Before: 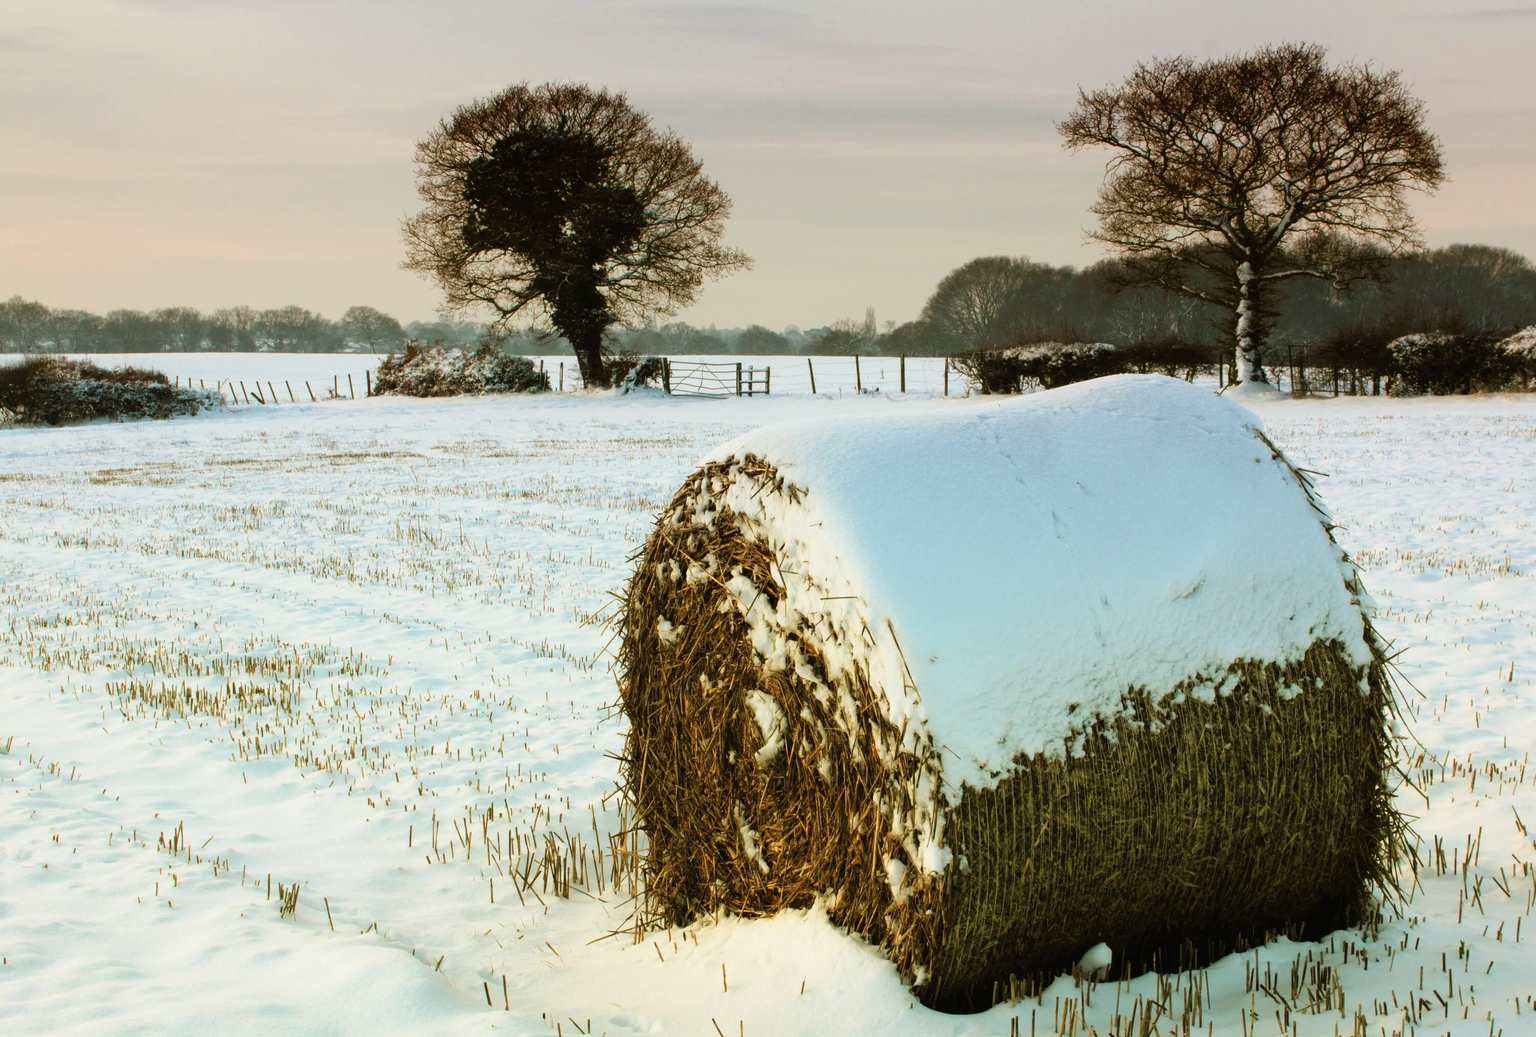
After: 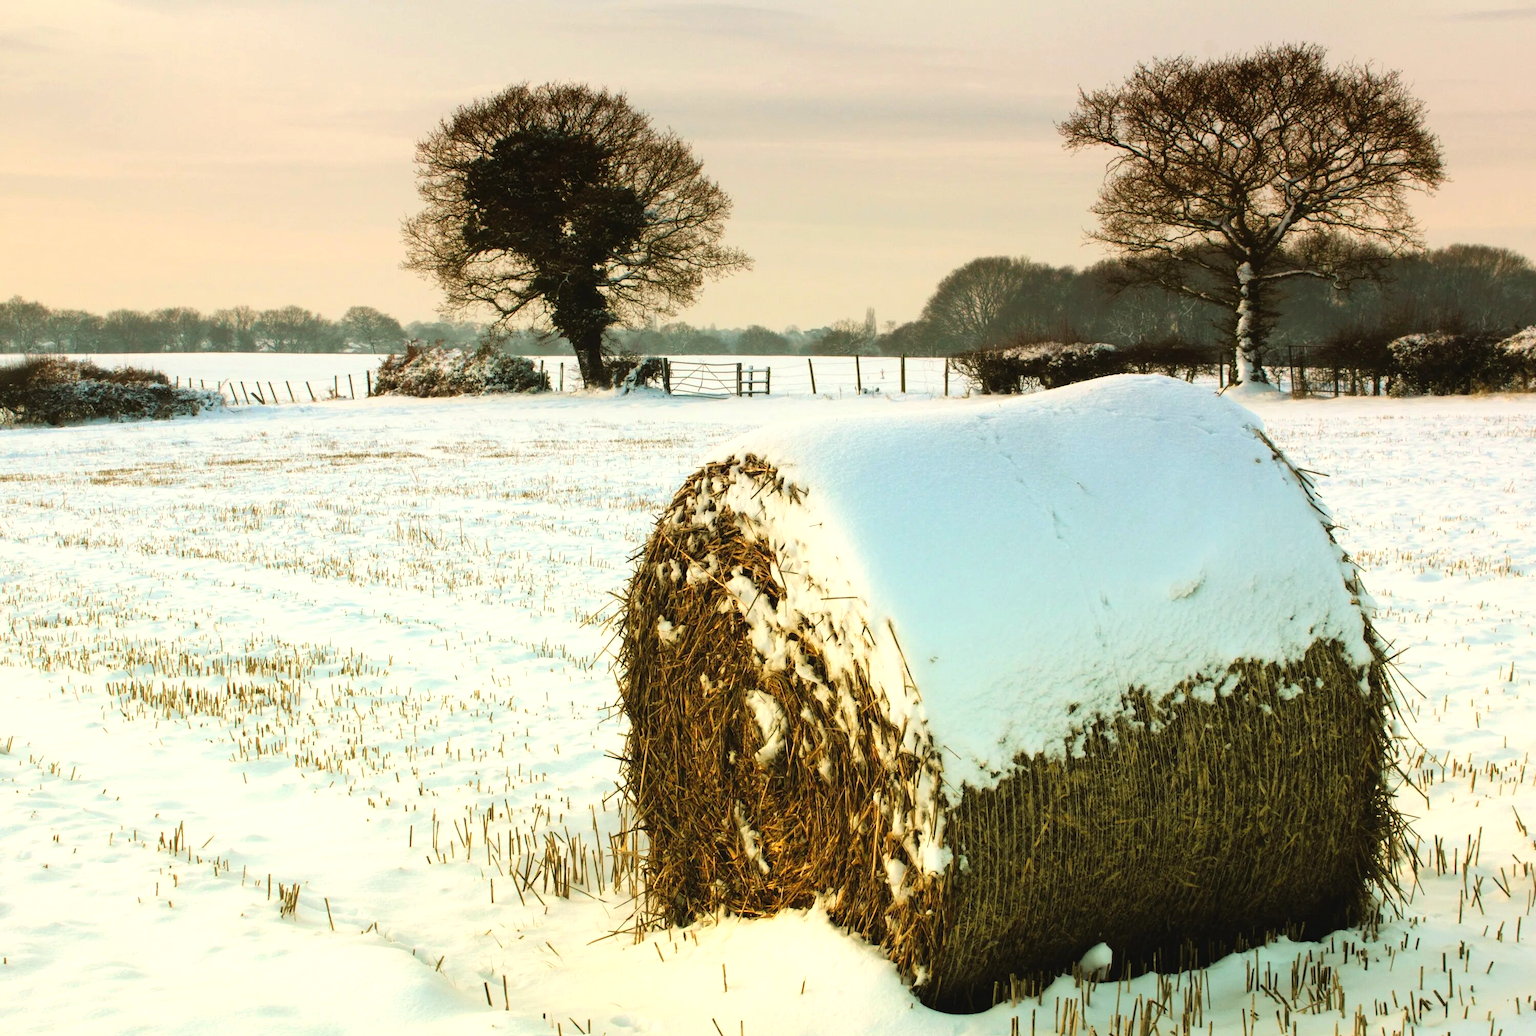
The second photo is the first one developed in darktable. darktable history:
color balance rgb: highlights gain › chroma 3.074%, highlights gain › hue 75.51°, global offset › luminance 0.237%, perceptual saturation grading › global saturation 0.403%, global vibrance 20.478%
exposure: exposure 0.374 EV, compensate highlight preservation false
